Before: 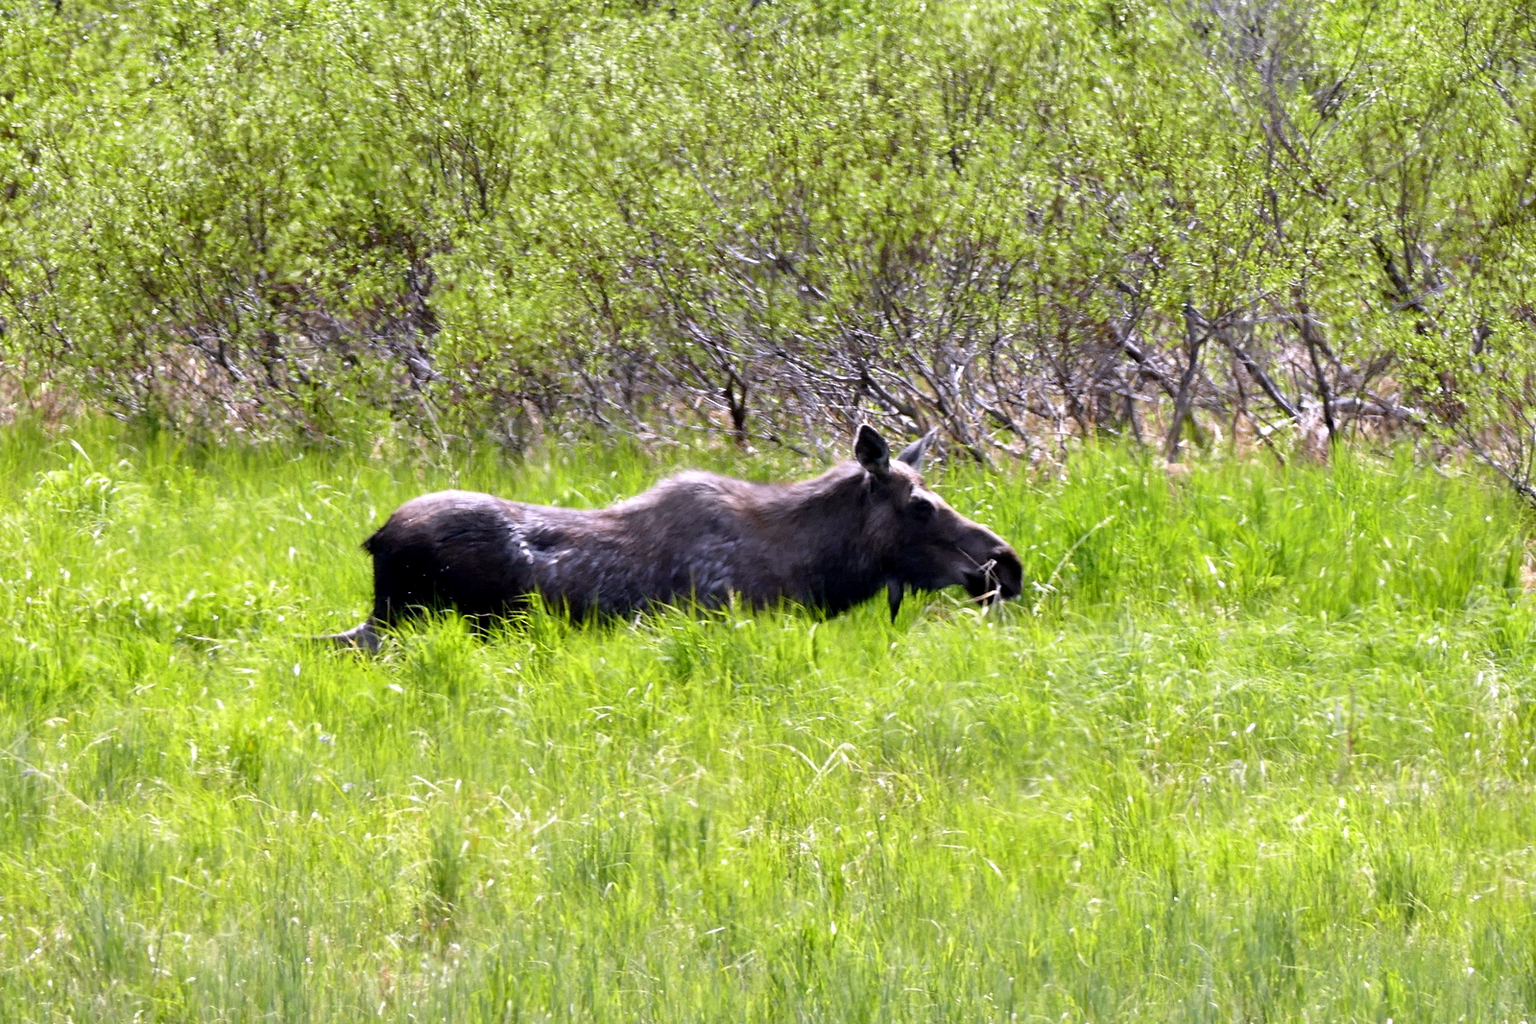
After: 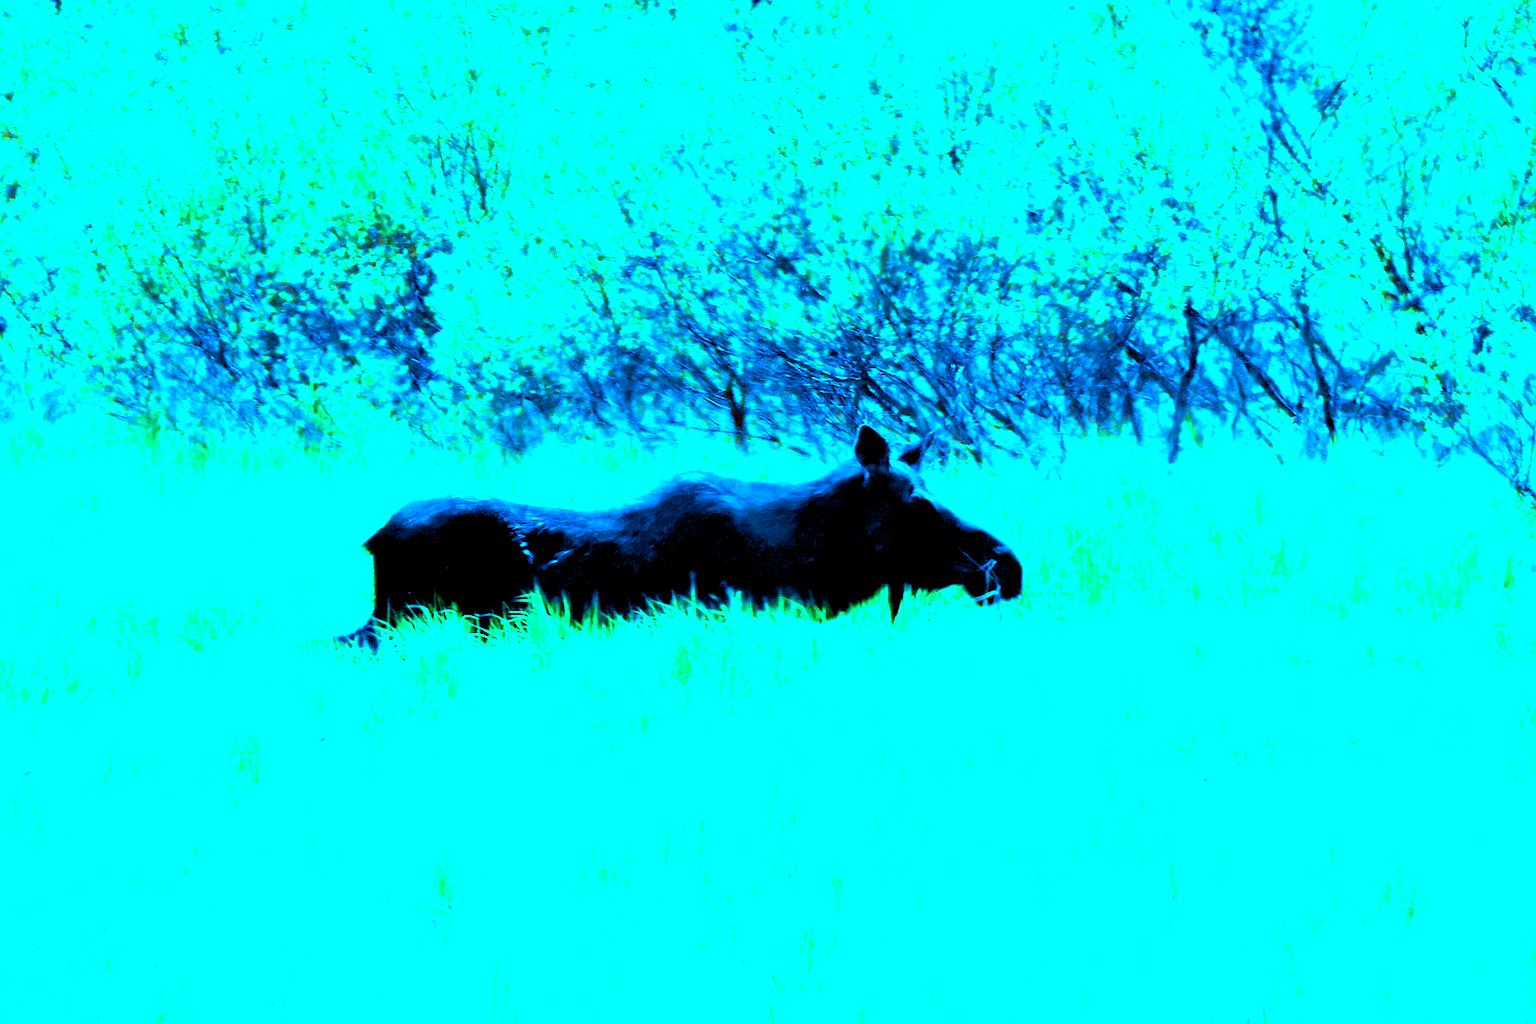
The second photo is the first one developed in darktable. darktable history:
color calibration: output R [1.422, -0.35, -0.252, 0], output G [-0.238, 1.259, -0.084, 0], output B [-0.081, -0.196, 1.58, 0], output brightness [0.49, 0.671, -0.57, 0], illuminant as shot in camera, x 0.462, y 0.419, temperature 2669.22 K
exposure: black level correction 0.001, exposure 1.302 EV, compensate highlight preservation false
